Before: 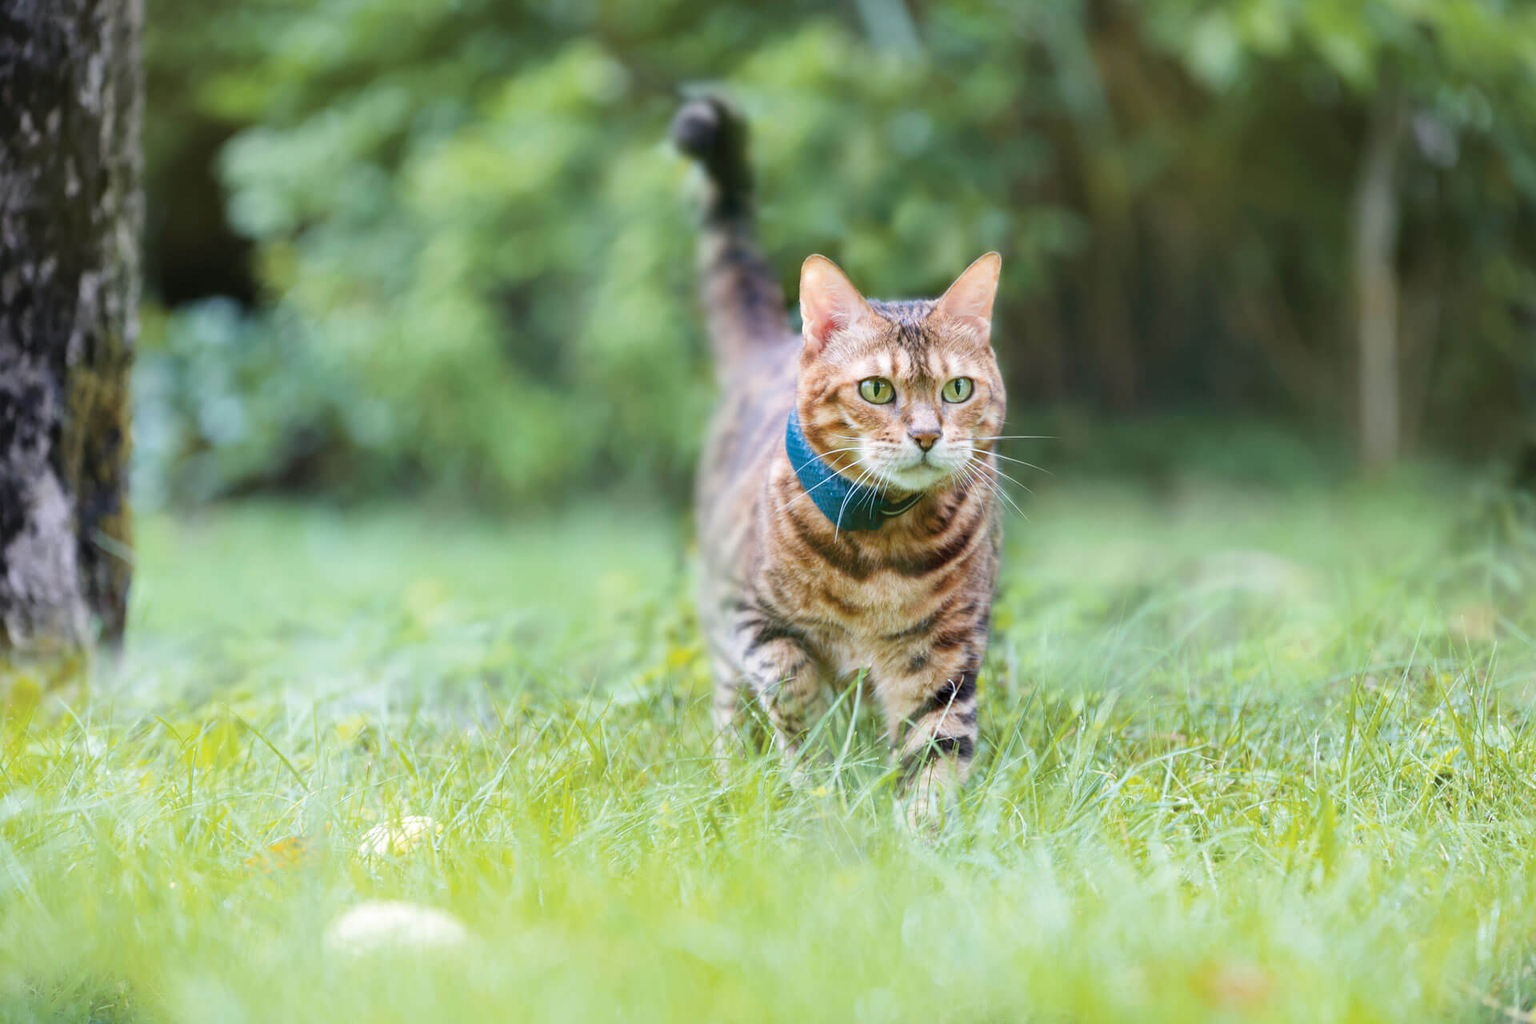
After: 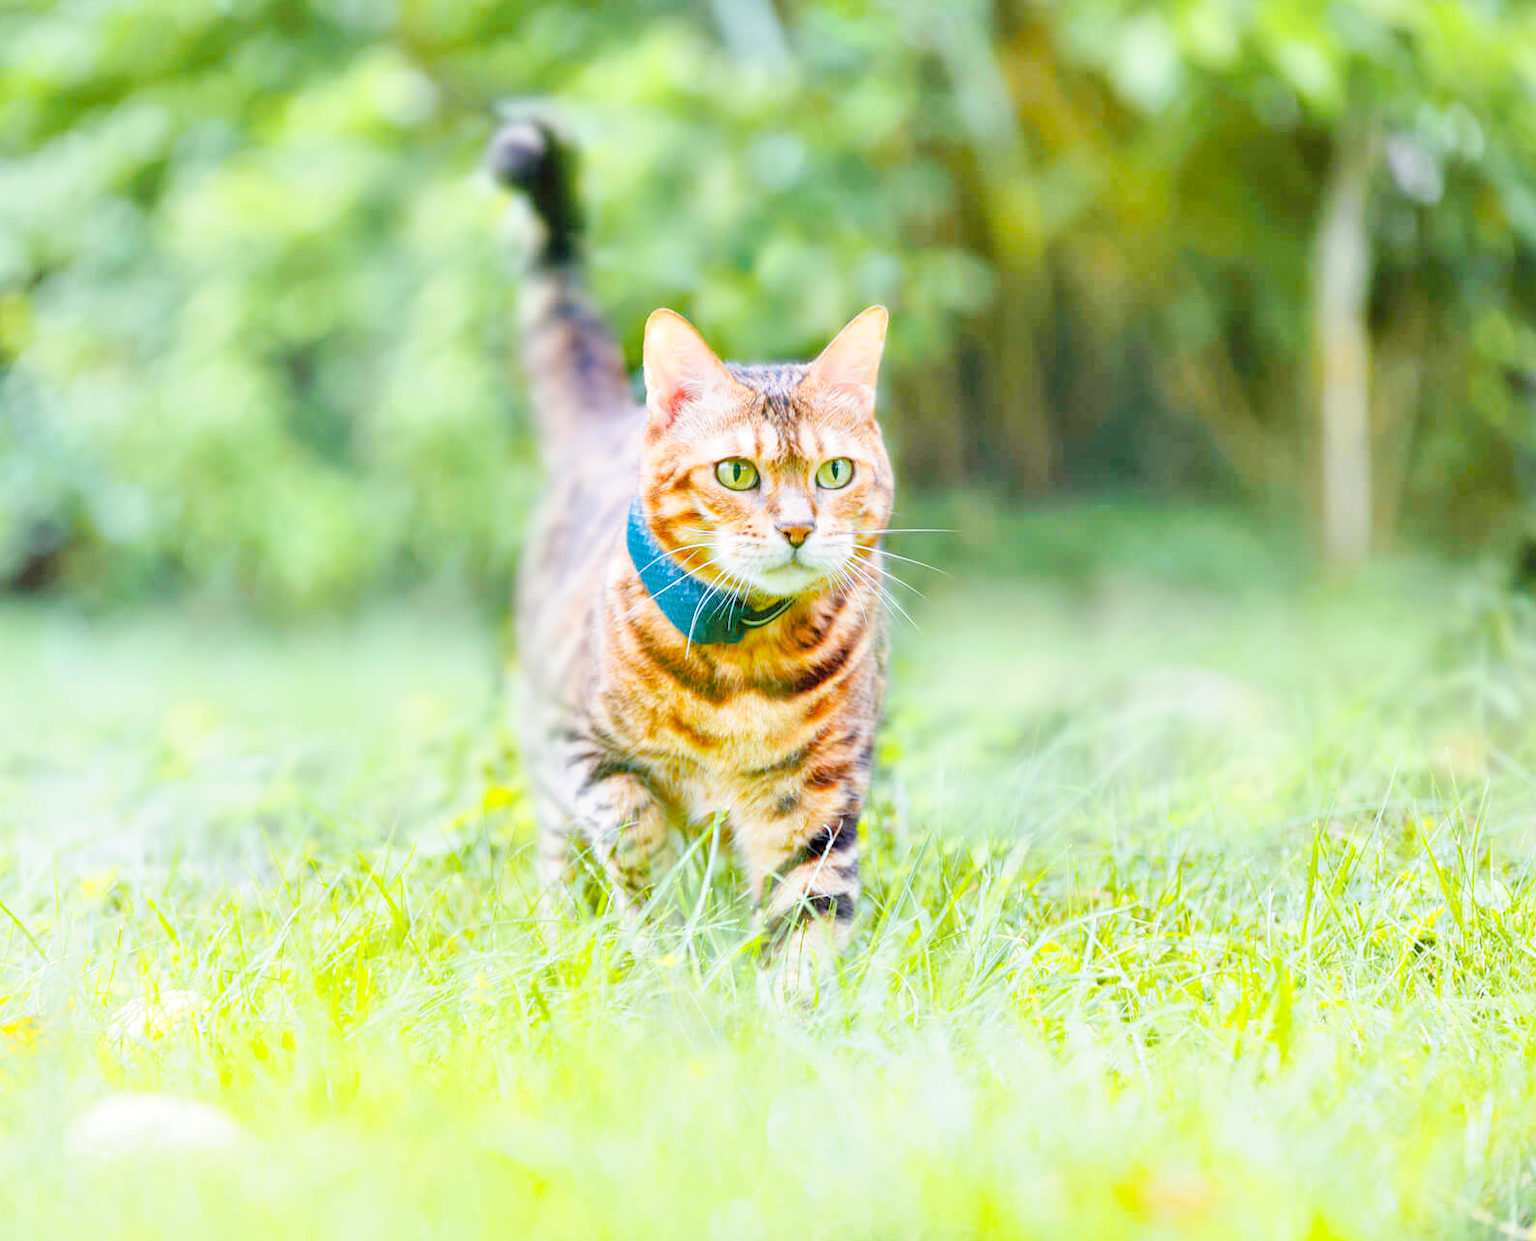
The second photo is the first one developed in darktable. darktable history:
color zones: curves: ch0 [(0.224, 0.526) (0.75, 0.5)]; ch1 [(0.055, 0.526) (0.224, 0.761) (0.377, 0.526) (0.75, 0.5)]
base curve: curves: ch0 [(0, 0) (0.036, 0.025) (0.121, 0.166) (0.206, 0.329) (0.605, 0.79) (1, 1)], preserve colors none
crop: left 17.582%, bottom 0.031%
tone equalizer: -7 EV 0.15 EV, -6 EV 0.6 EV, -5 EV 1.15 EV, -4 EV 1.33 EV, -3 EV 1.15 EV, -2 EV 0.6 EV, -1 EV 0.15 EV, mask exposure compensation -0.5 EV
